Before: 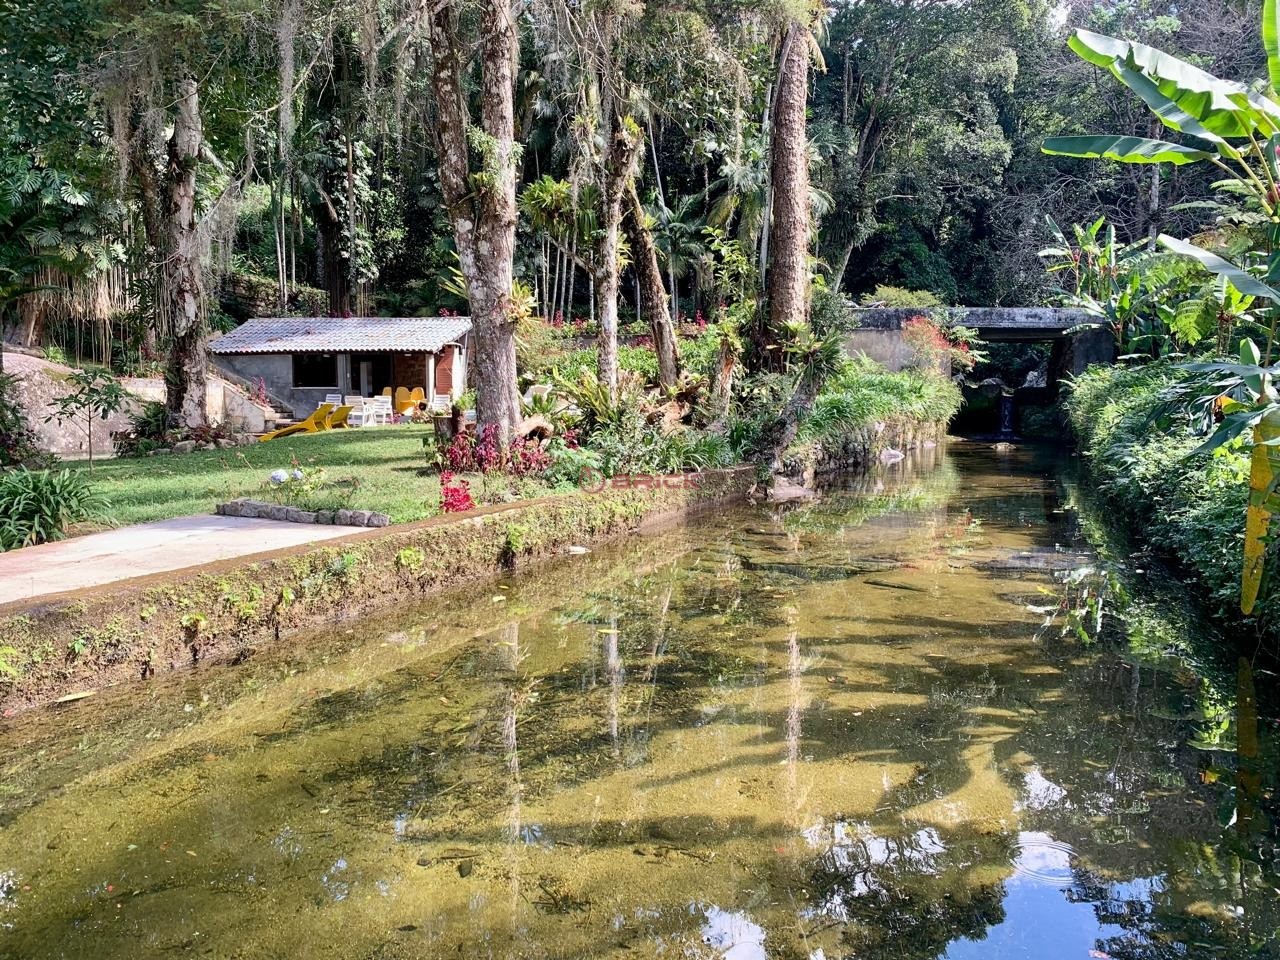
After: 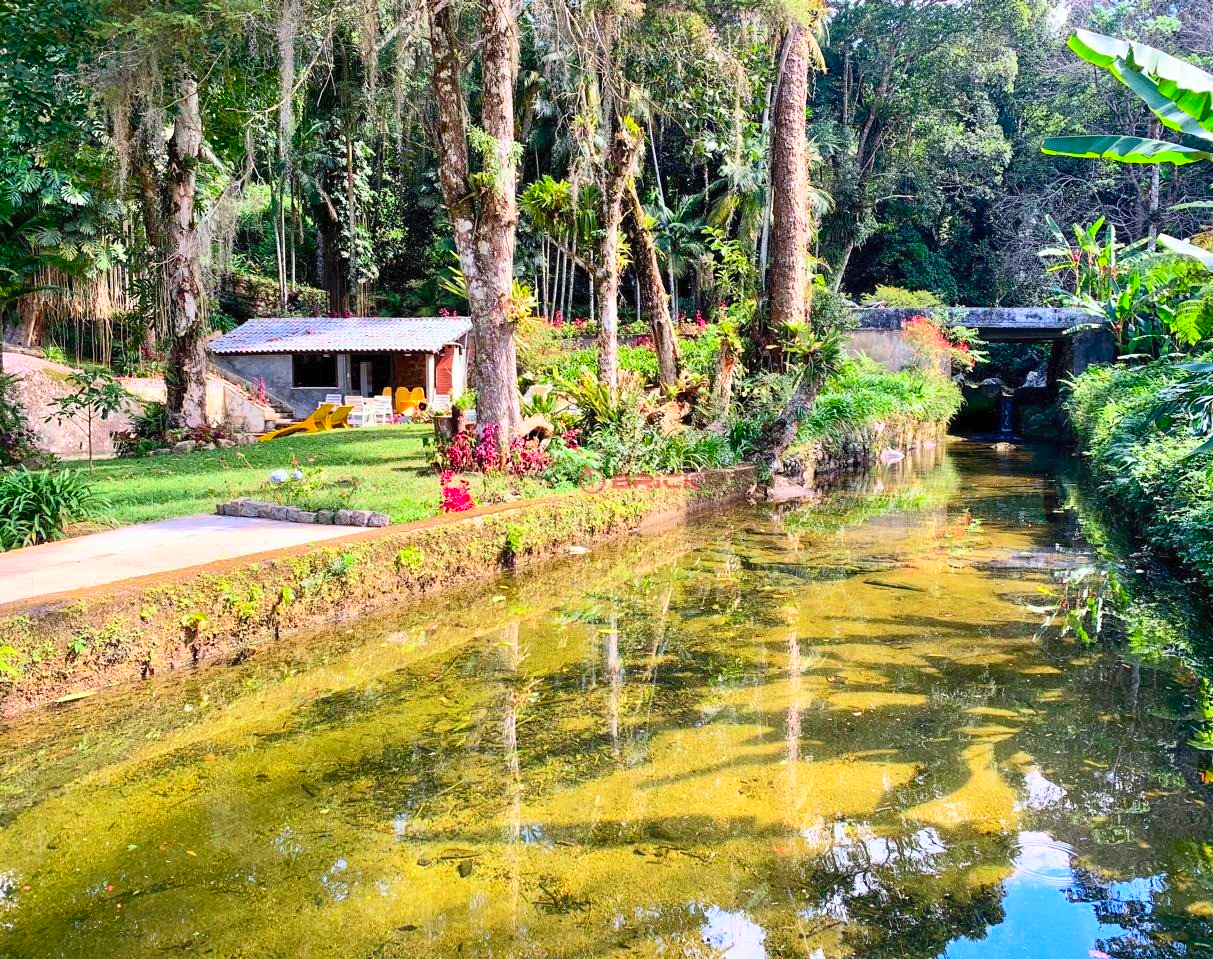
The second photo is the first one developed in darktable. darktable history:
contrast brightness saturation: contrast 0.2, brightness 0.2, saturation 0.8
crop and rotate: right 5.167%
